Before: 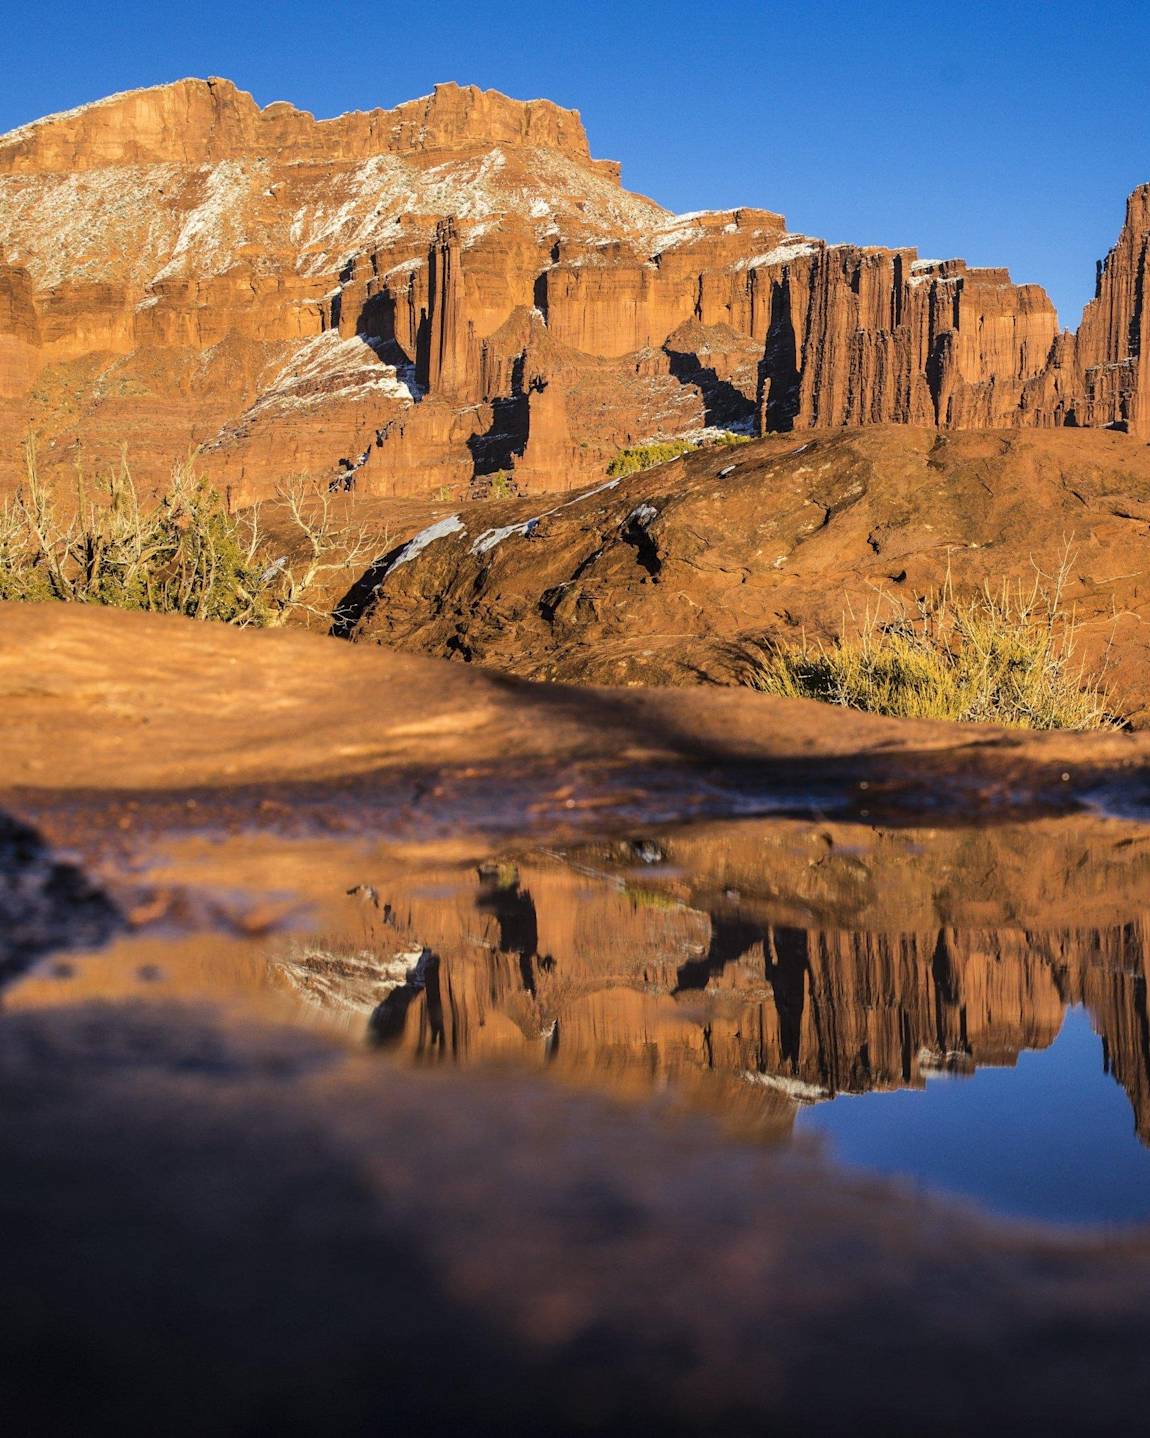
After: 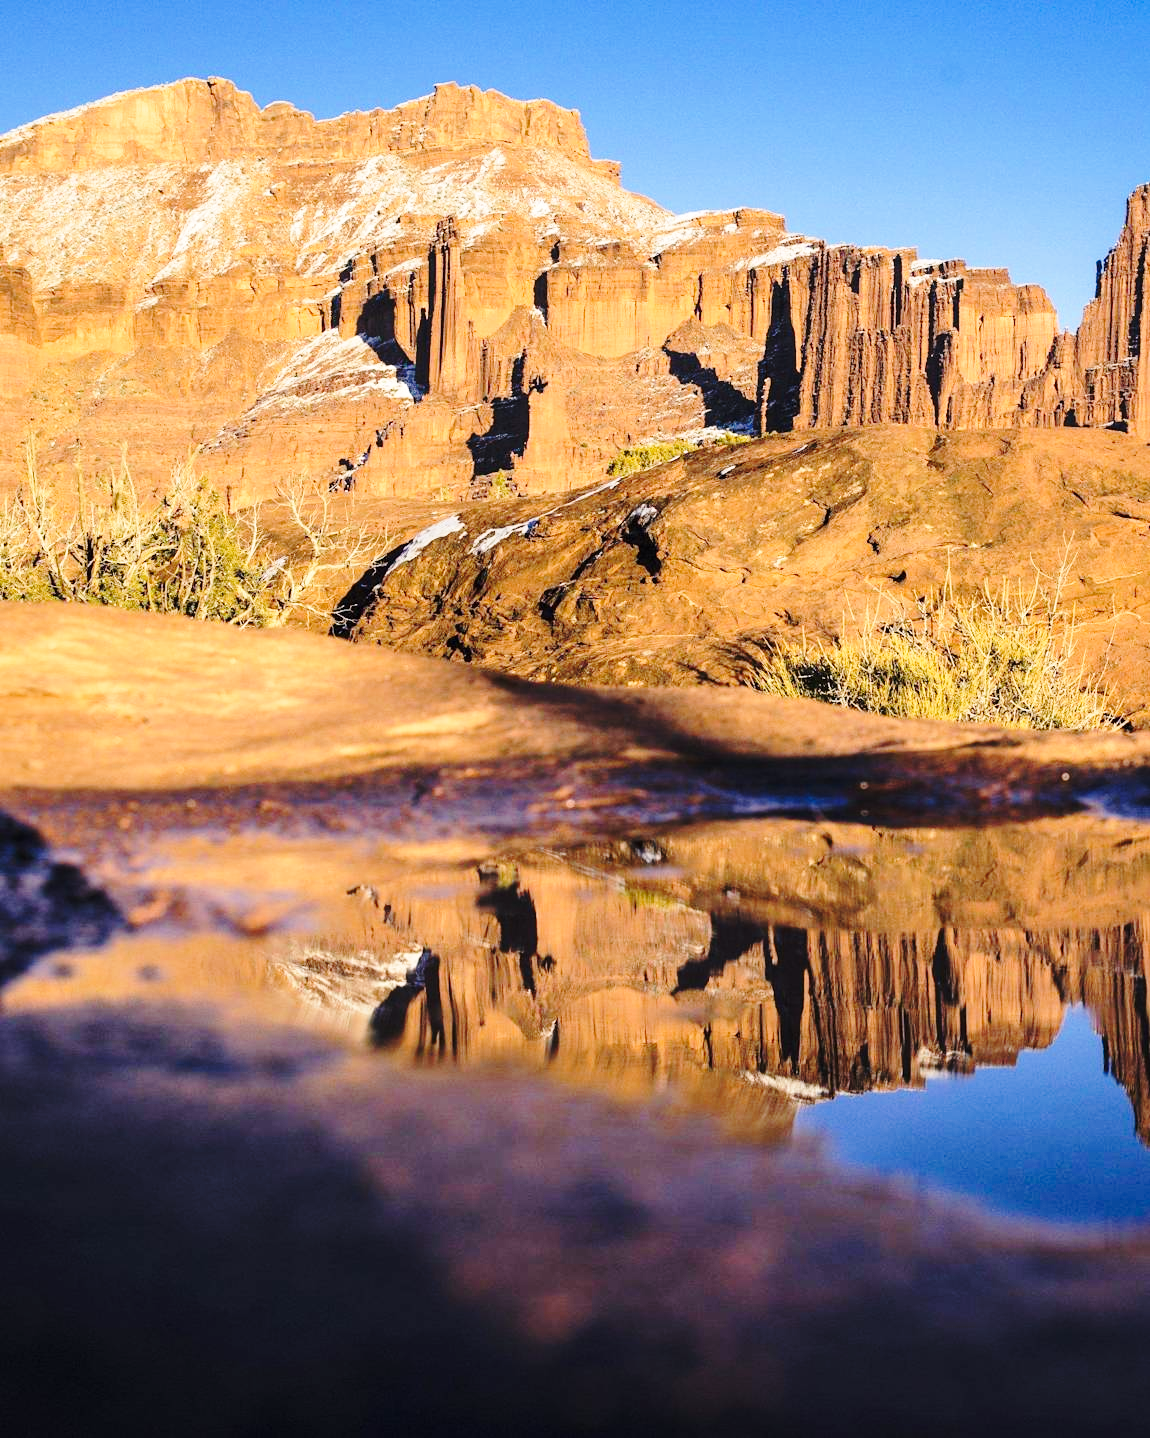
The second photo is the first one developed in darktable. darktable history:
color balance rgb: shadows lift › chroma 1.41%, shadows lift › hue 260°, power › chroma 0.5%, power › hue 260°, highlights gain › chroma 1%, highlights gain › hue 27°, saturation formula JzAzBz (2021)
exposure: compensate highlight preservation false
base curve: curves: ch0 [(0, 0) (0.032, 0.037) (0.105, 0.228) (0.435, 0.76) (0.856, 0.983) (1, 1)], preserve colors none
